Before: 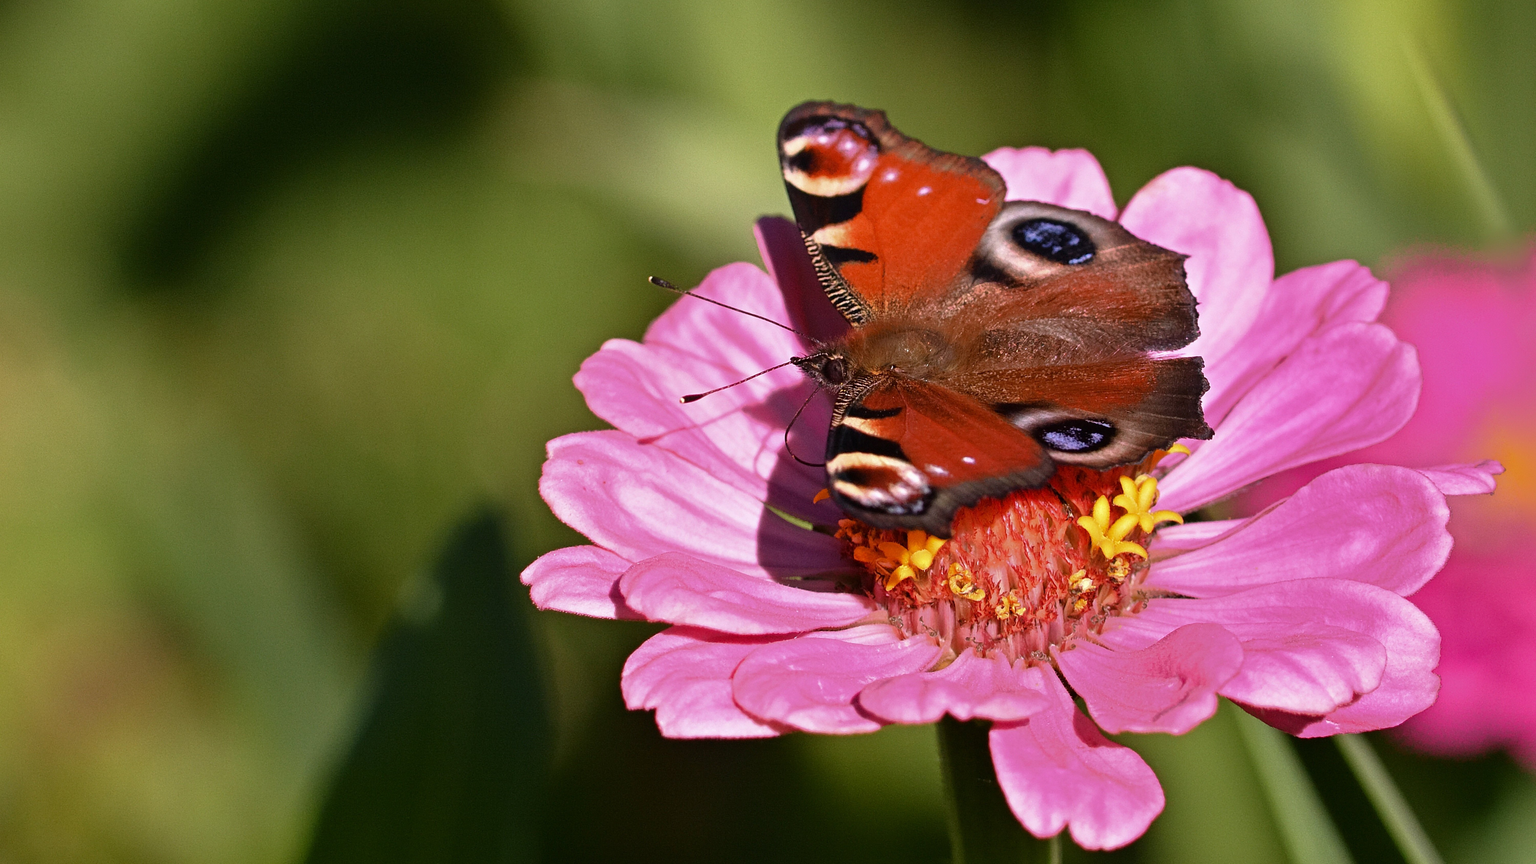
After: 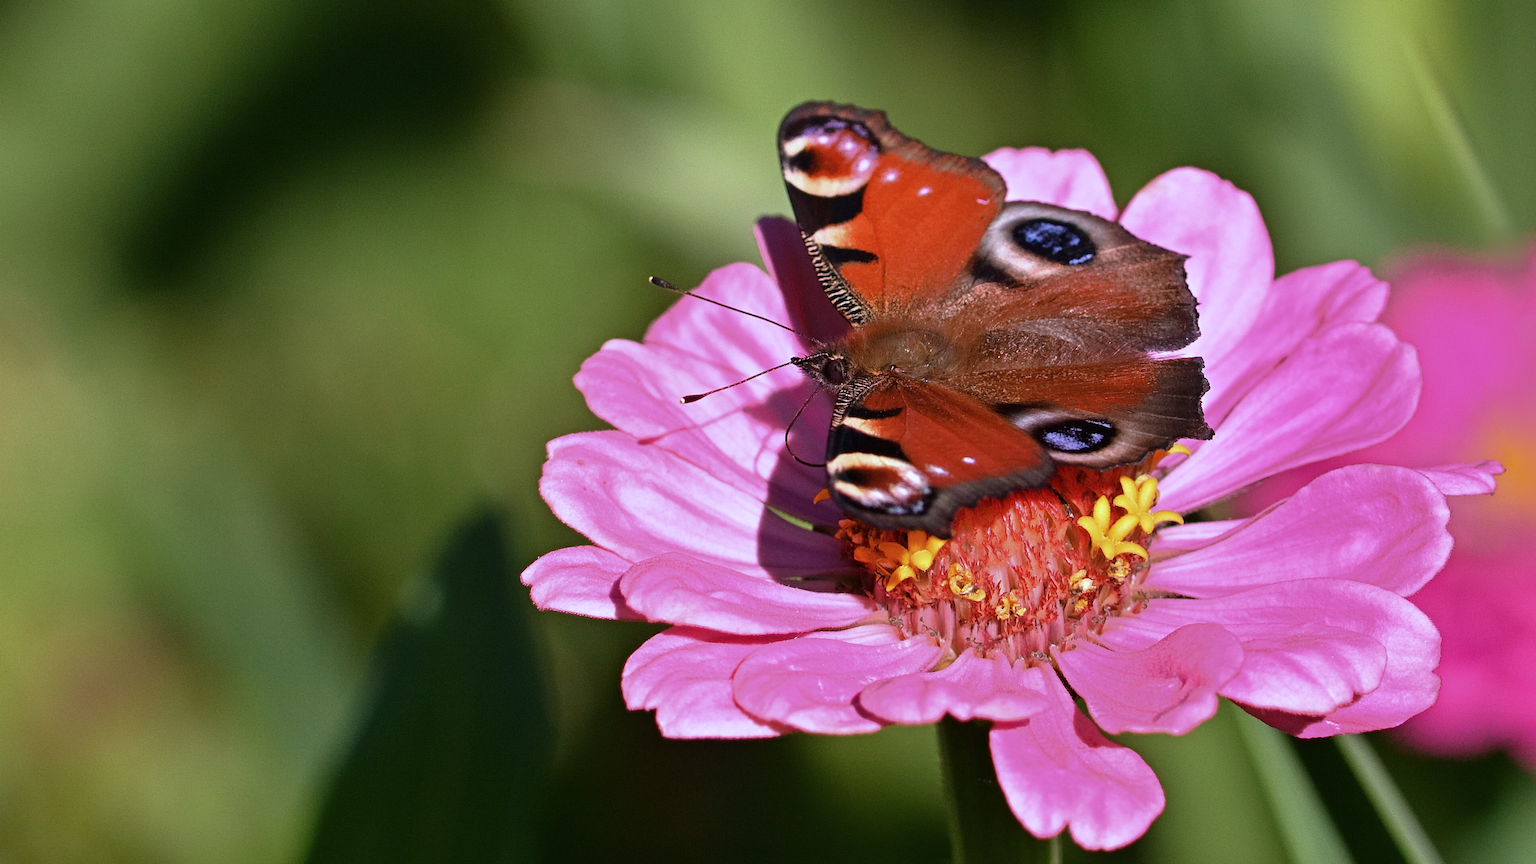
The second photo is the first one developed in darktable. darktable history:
color calibration: x 0.37, y 0.382, temperature 4313.32 K
